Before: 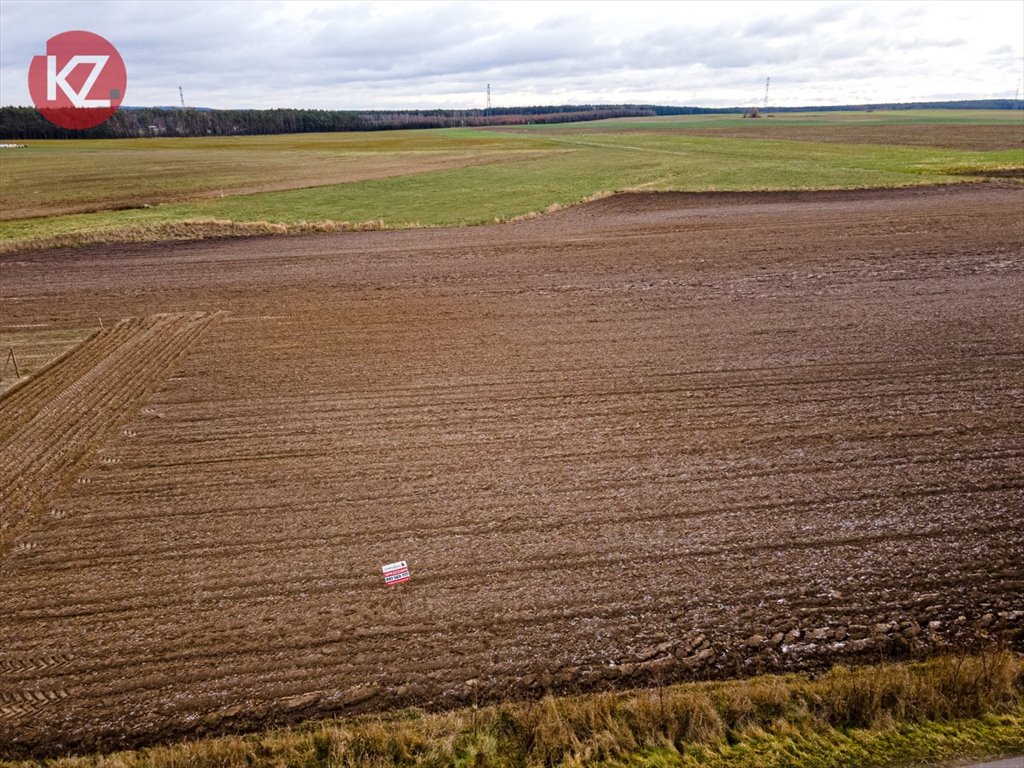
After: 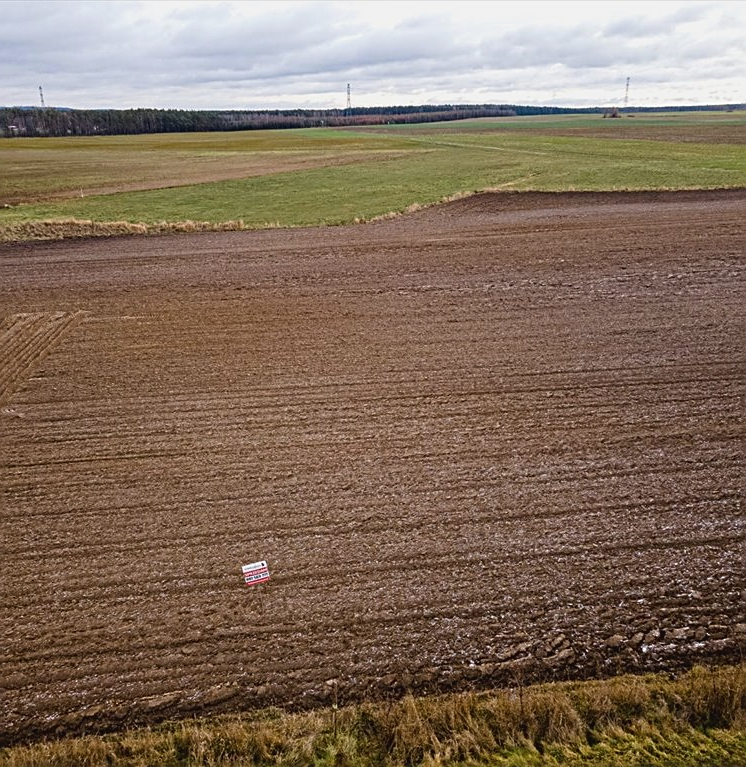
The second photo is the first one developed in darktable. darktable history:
contrast brightness saturation: contrast -0.086, brightness -0.044, saturation -0.107
crop: left 13.695%, right 13.436%
sharpen: amount 0.498
